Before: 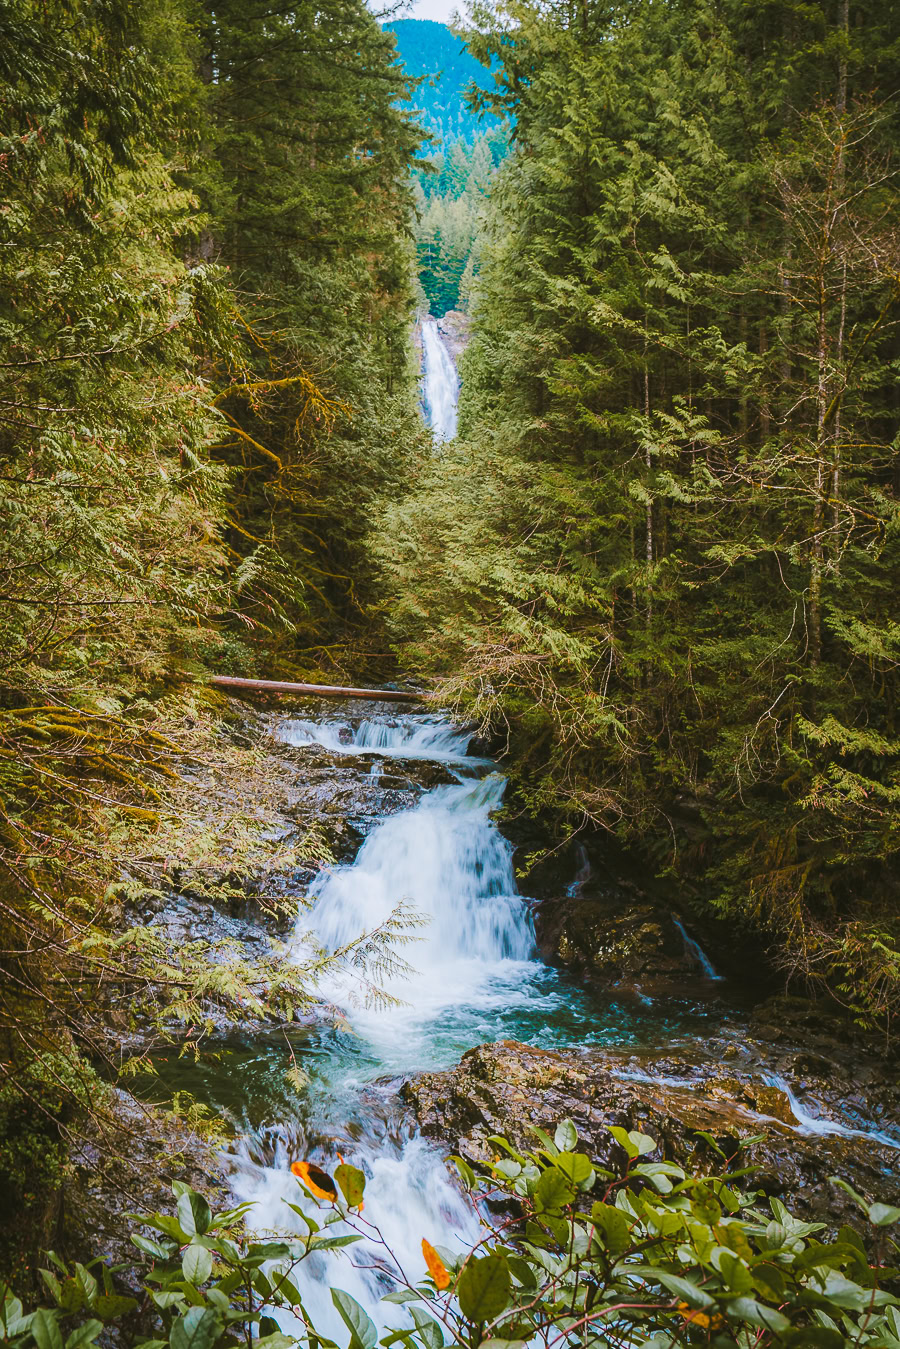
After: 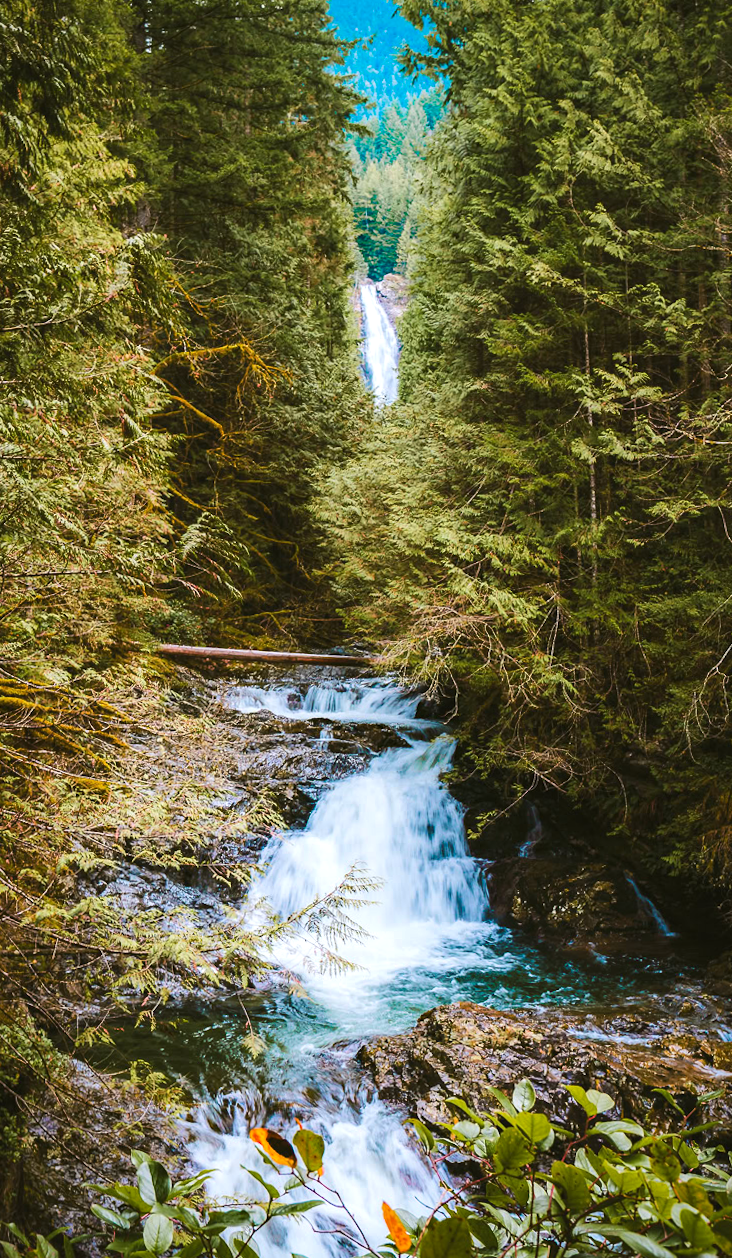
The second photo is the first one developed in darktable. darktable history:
tone equalizer: -8 EV -0.395 EV, -7 EV -0.374 EV, -6 EV -0.364 EV, -5 EV -0.222 EV, -3 EV 0.224 EV, -2 EV 0.338 EV, -1 EV 0.372 EV, +0 EV 0.401 EV, edges refinement/feathering 500, mask exposure compensation -1.57 EV, preserve details no
haze removal: compatibility mode true, adaptive false
crop and rotate: angle 1.35°, left 4.451%, top 1.097%, right 11.323%, bottom 2.369%
